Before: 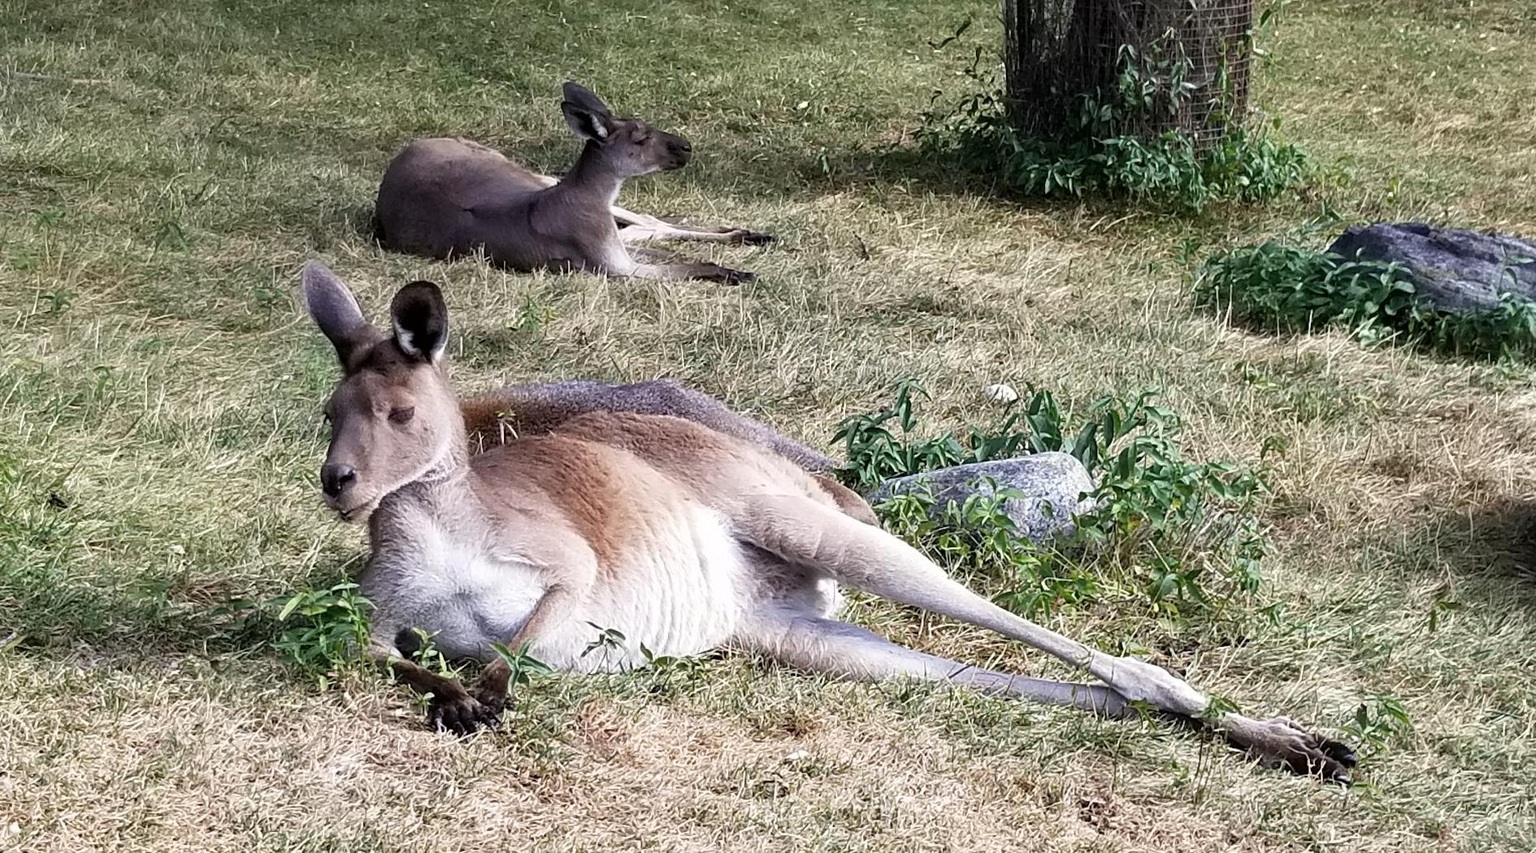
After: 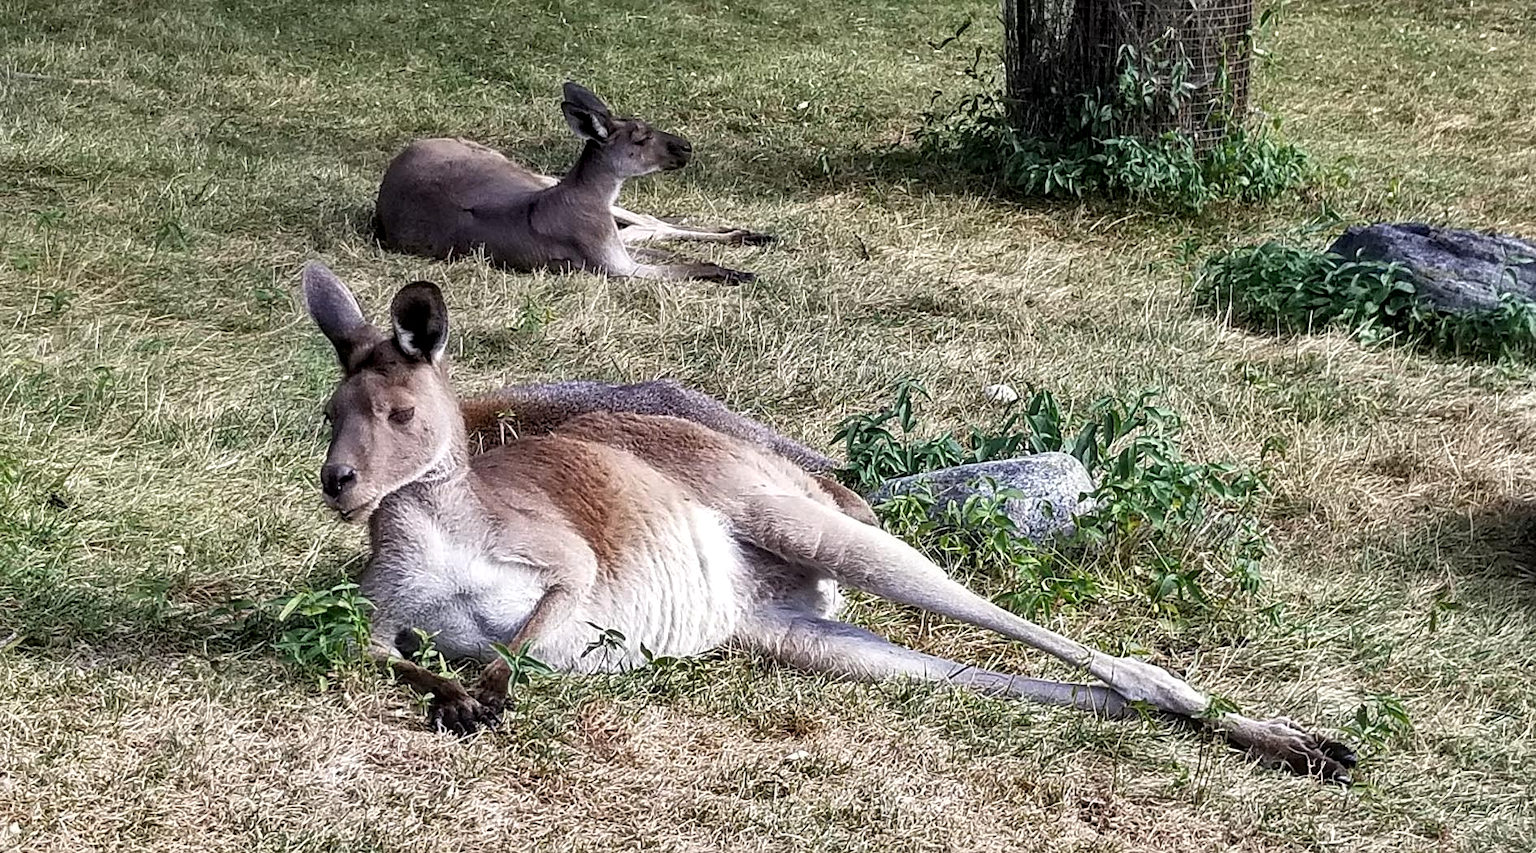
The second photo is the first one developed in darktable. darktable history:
local contrast: on, module defaults
shadows and highlights: radius 102.76, shadows 50.54, highlights -64.13, soften with gaussian
sharpen: amount 0.215
